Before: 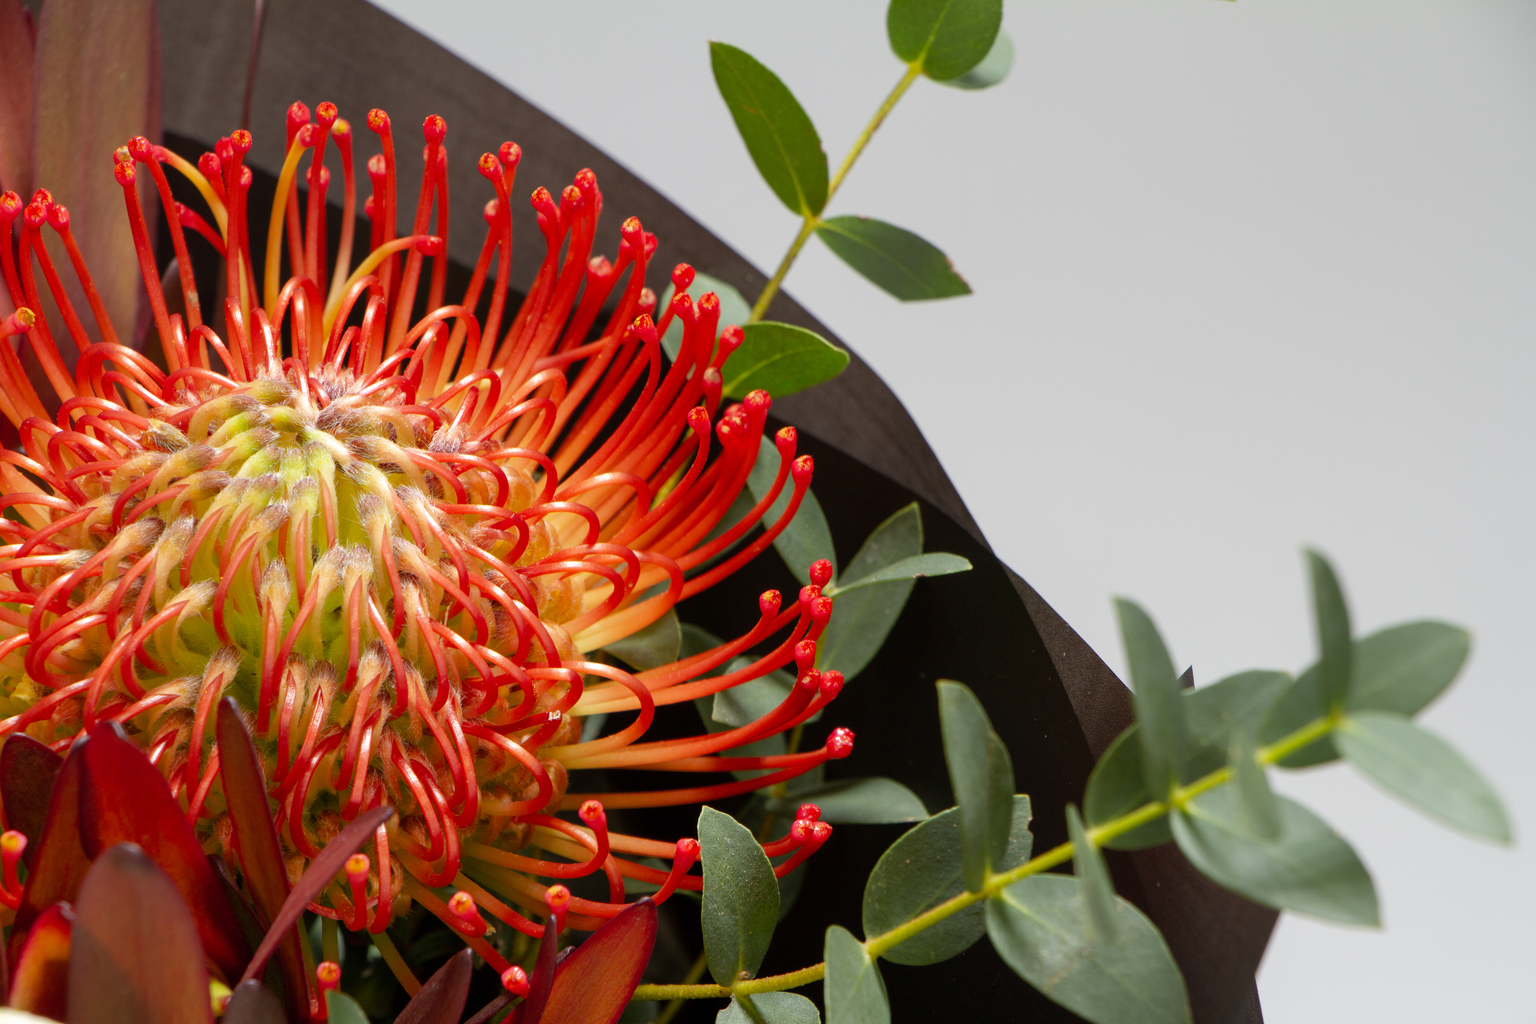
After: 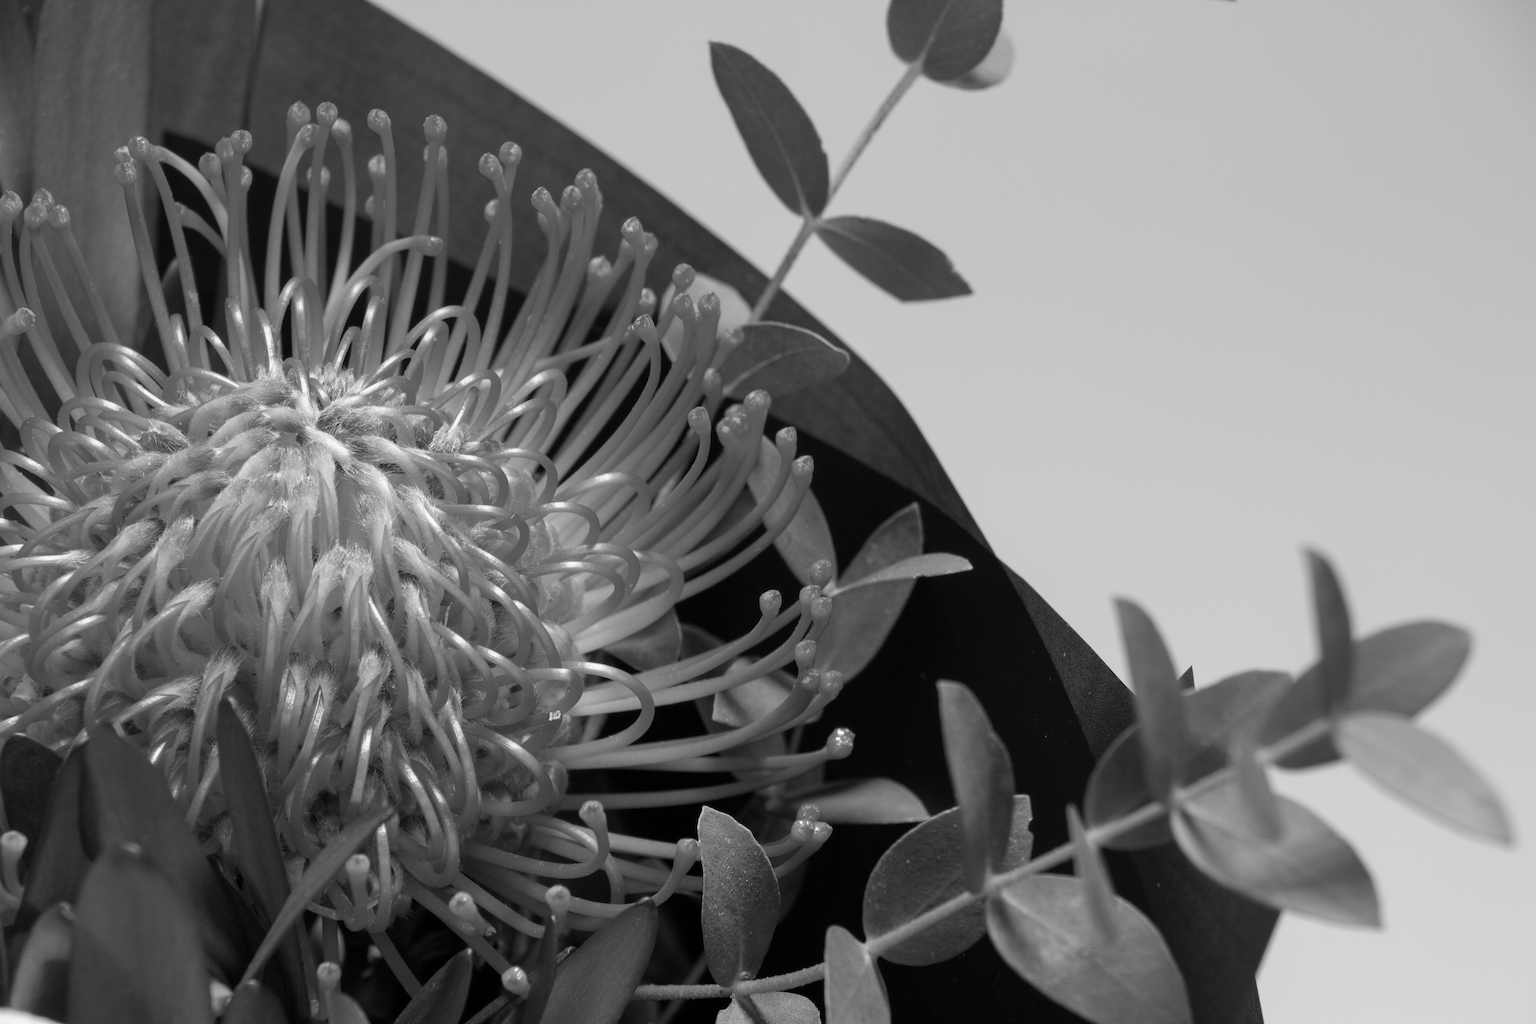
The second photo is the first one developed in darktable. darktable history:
color calibration: output gray [0.18, 0.41, 0.41, 0], illuminant same as pipeline (D50), adaptation XYZ, x 0.346, y 0.359, temperature 5006.23 K
